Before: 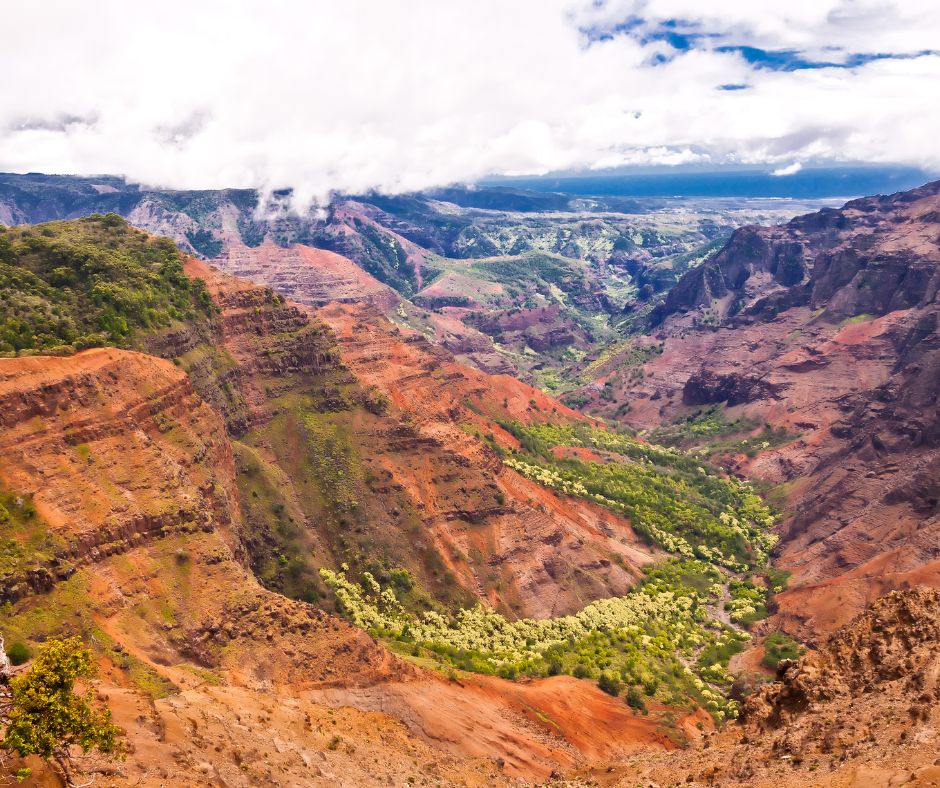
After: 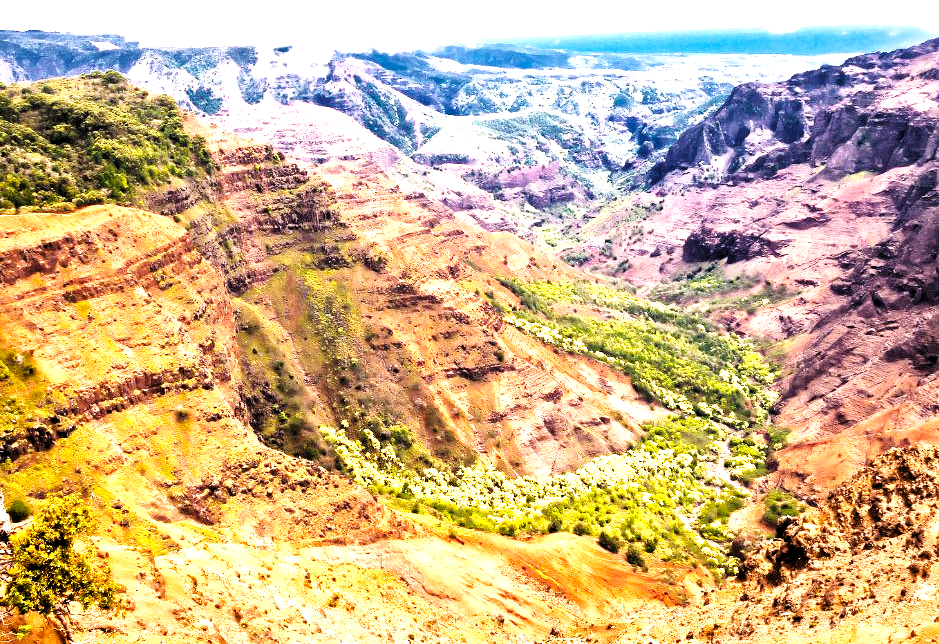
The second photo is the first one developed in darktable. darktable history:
base curve: curves: ch0 [(0, 0) (0, 0.001) (0.001, 0.001) (0.004, 0.002) (0.007, 0.004) (0.015, 0.013) (0.033, 0.045) (0.052, 0.096) (0.075, 0.17) (0.099, 0.241) (0.163, 0.42) (0.219, 0.55) (0.259, 0.616) (0.327, 0.722) (0.365, 0.765) (0.522, 0.873) (0.547, 0.881) (0.689, 0.919) (0.826, 0.952) (1, 1)], preserve colors none
tone equalizer: on, module defaults
crop and rotate: top 18.268%
levels: white 99.98%, levels [0.129, 0.519, 0.867]
